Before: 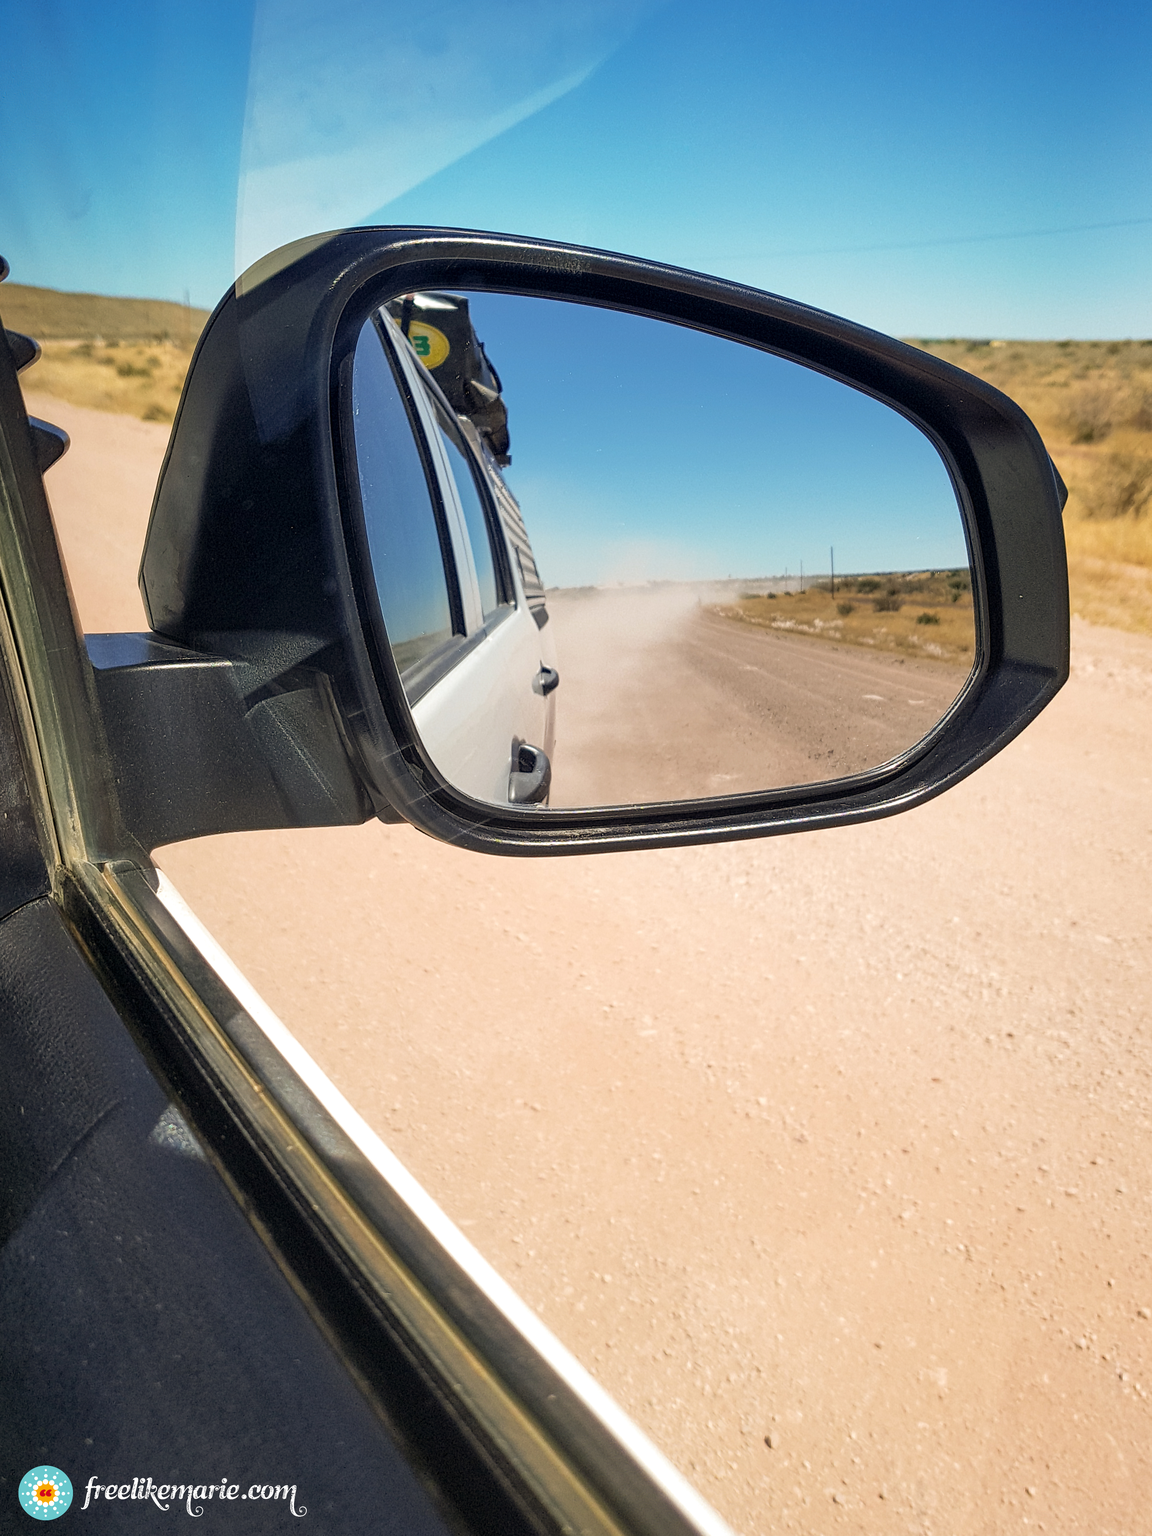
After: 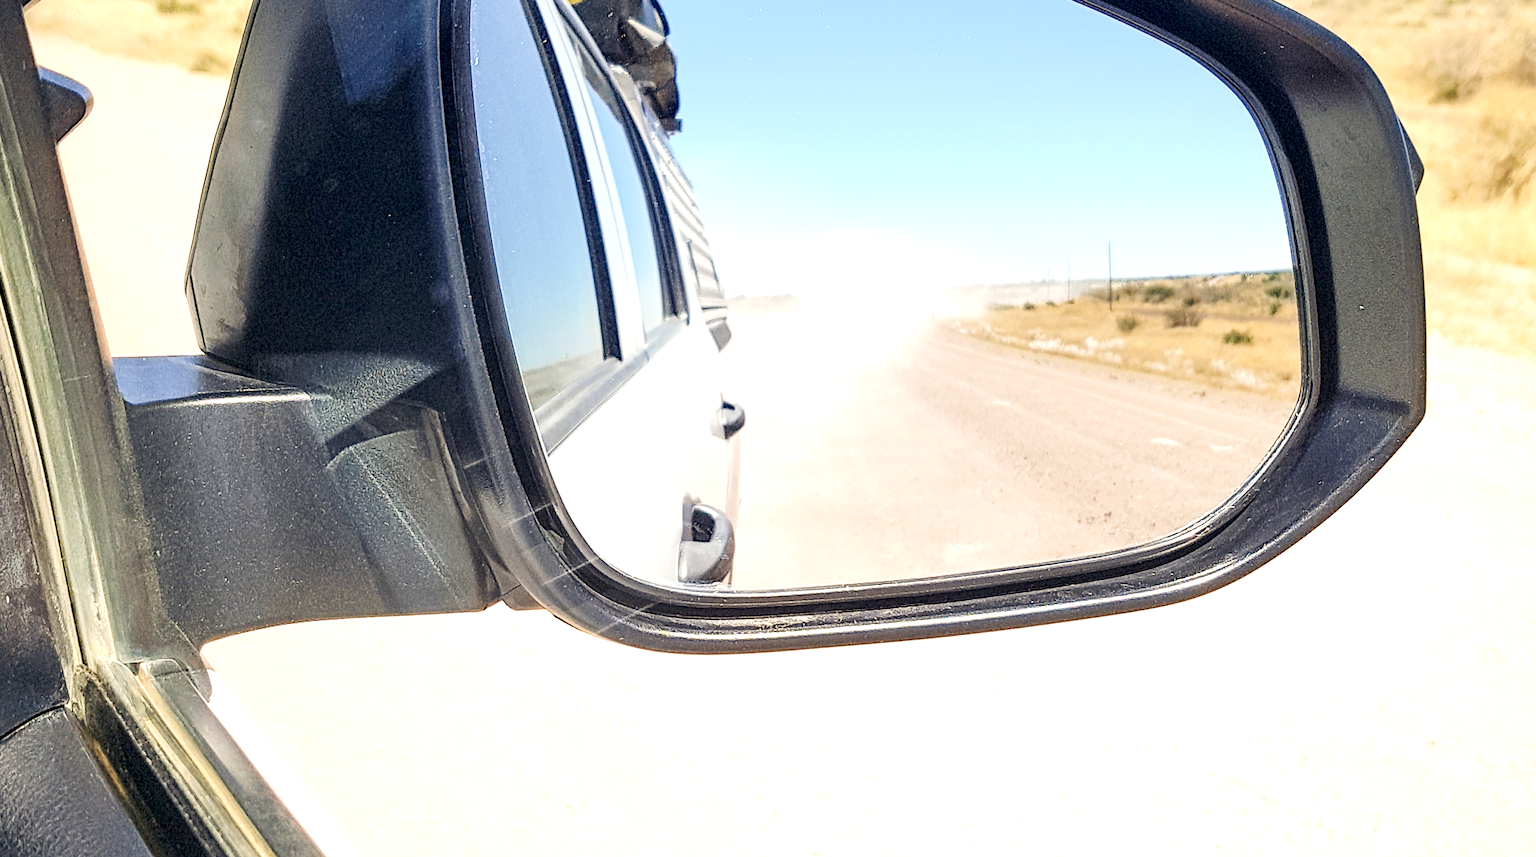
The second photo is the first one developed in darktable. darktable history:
crop and rotate: top 23.84%, bottom 34.294%
exposure: exposure 1 EV, compensate highlight preservation false
tone curve: curves: ch0 [(0, 0) (0.003, 0.003) (0.011, 0.014) (0.025, 0.033) (0.044, 0.06) (0.069, 0.096) (0.1, 0.132) (0.136, 0.174) (0.177, 0.226) (0.224, 0.282) (0.277, 0.352) (0.335, 0.435) (0.399, 0.524) (0.468, 0.615) (0.543, 0.695) (0.623, 0.771) (0.709, 0.835) (0.801, 0.894) (0.898, 0.944) (1, 1)], preserve colors none
